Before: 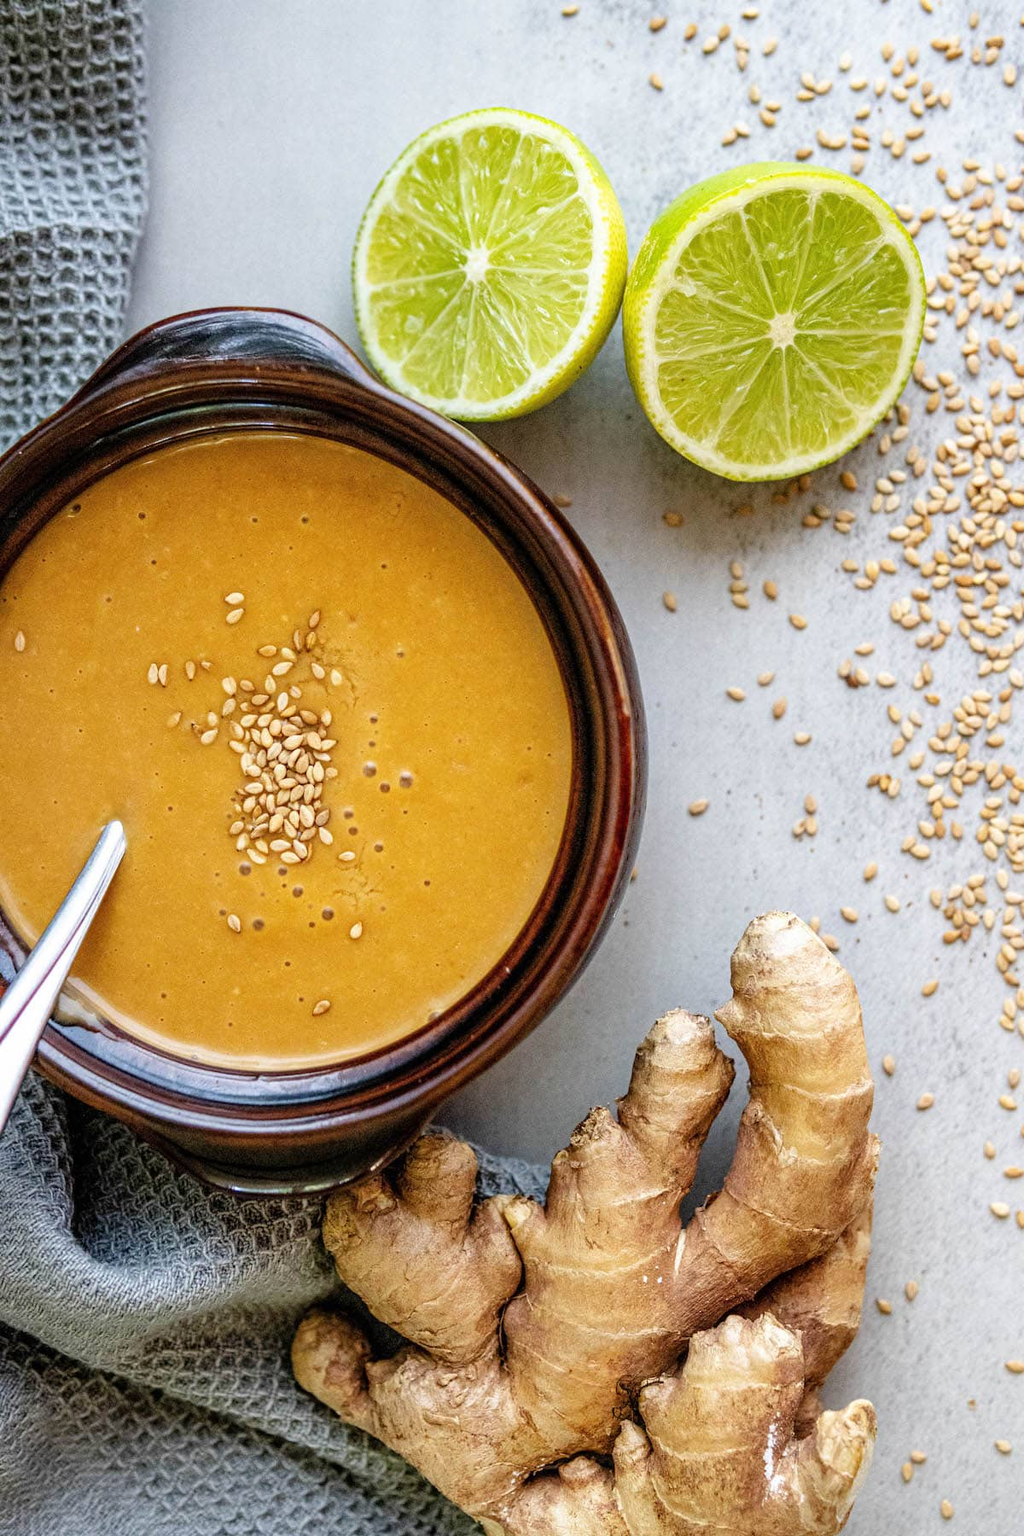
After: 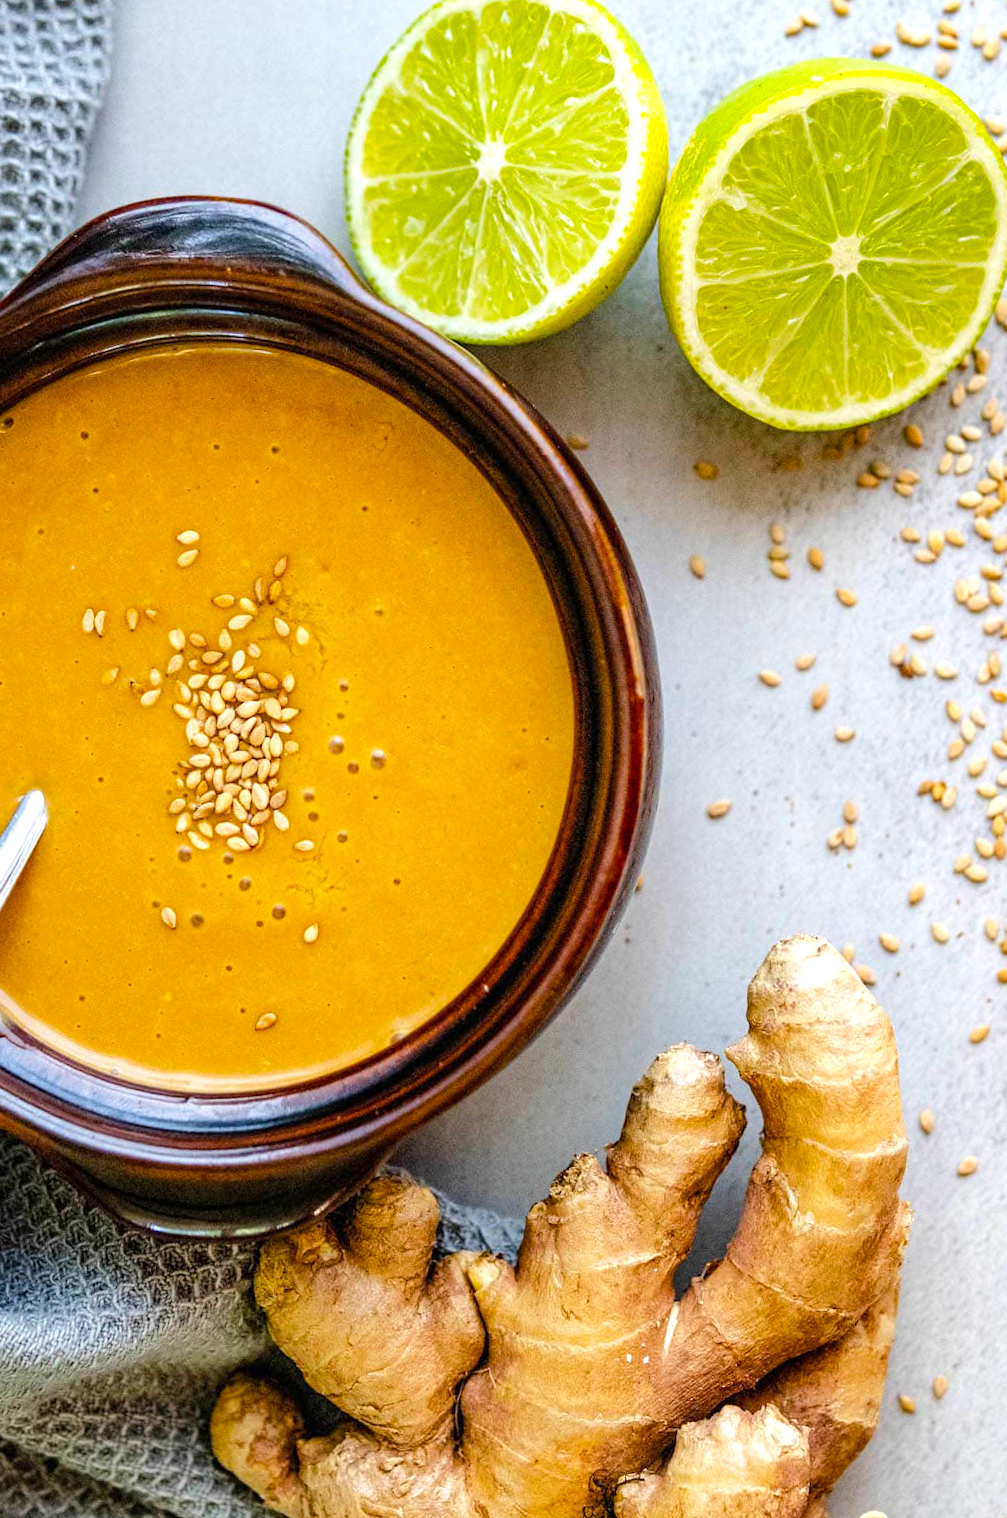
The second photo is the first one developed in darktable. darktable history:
crop and rotate: angle -2.85°, left 5.063%, top 5.175%, right 4.787%, bottom 4.296%
color balance rgb: highlights gain › luminance 17.244%, perceptual saturation grading › global saturation 29.507%, perceptual brilliance grading › mid-tones 10.089%, perceptual brilliance grading › shadows 14.722%
